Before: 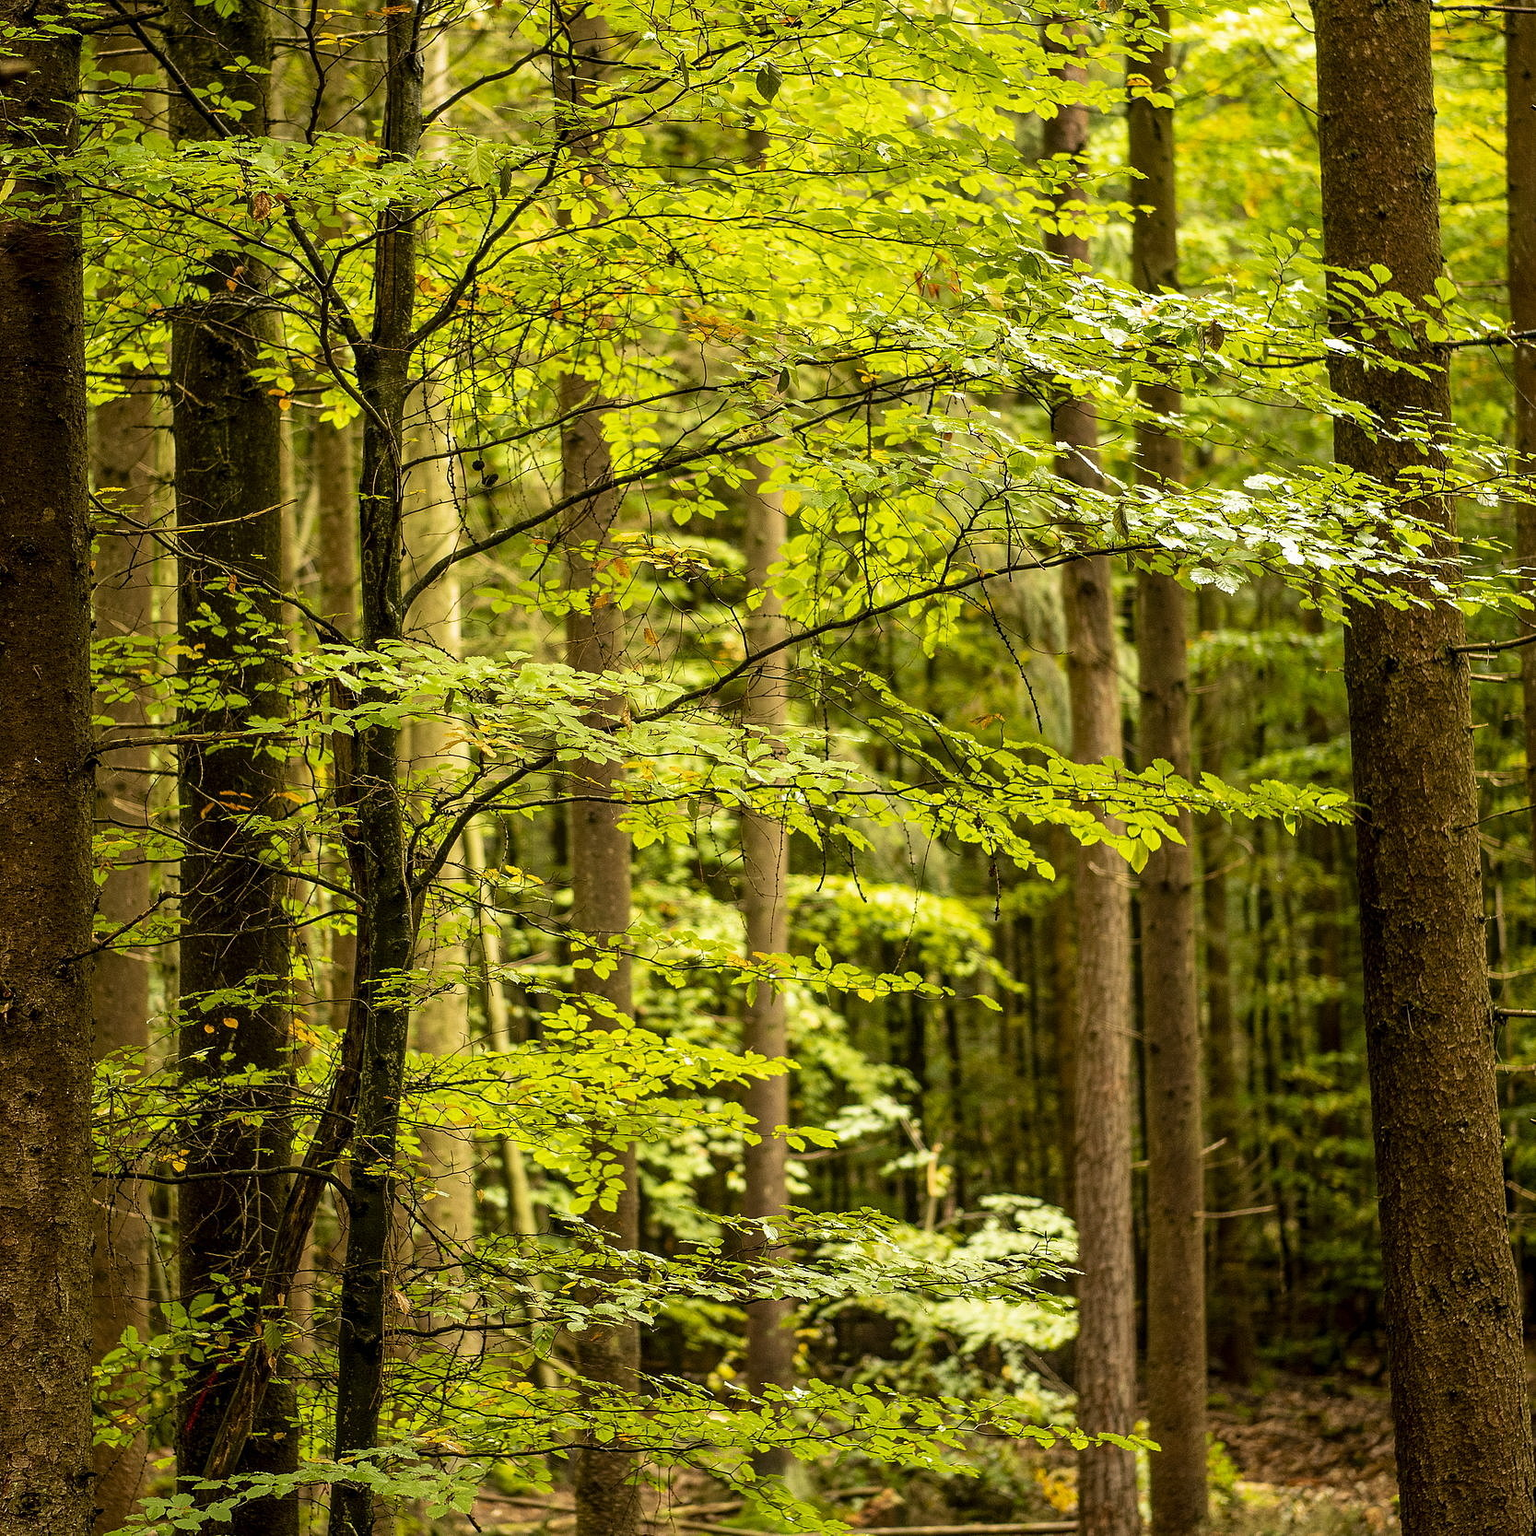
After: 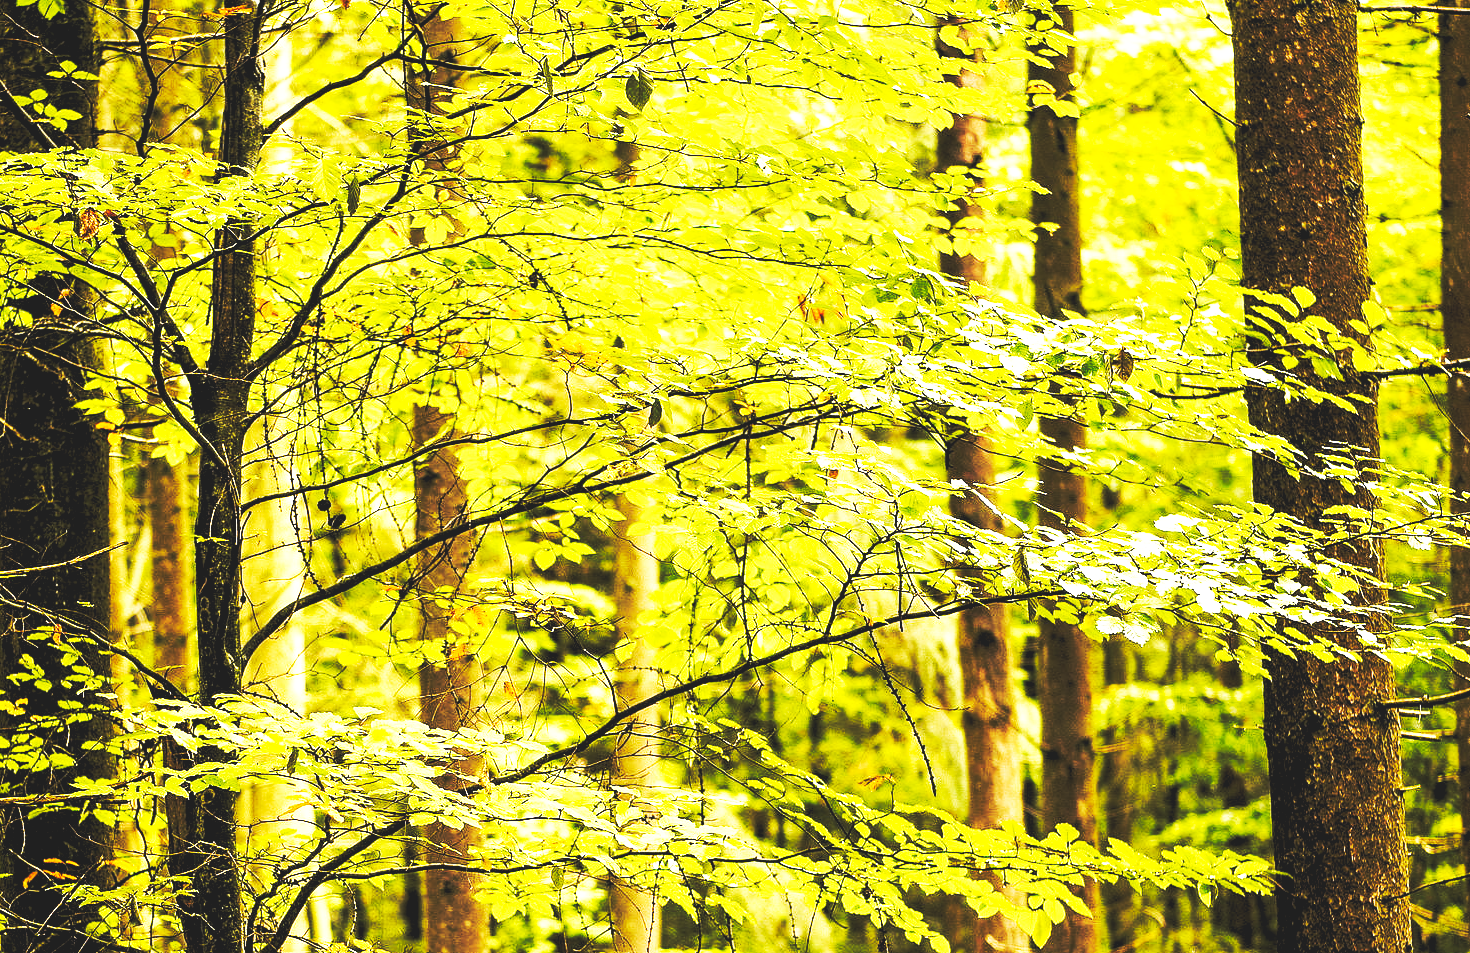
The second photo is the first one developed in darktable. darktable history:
base curve: curves: ch0 [(0, 0.015) (0.085, 0.116) (0.134, 0.298) (0.19, 0.545) (0.296, 0.764) (0.599, 0.982) (1, 1)], preserve colors none
crop and rotate: left 11.812%, bottom 42.776%
rgb levels: levels [[0.01, 0.419, 0.839], [0, 0.5, 1], [0, 0.5, 1]]
